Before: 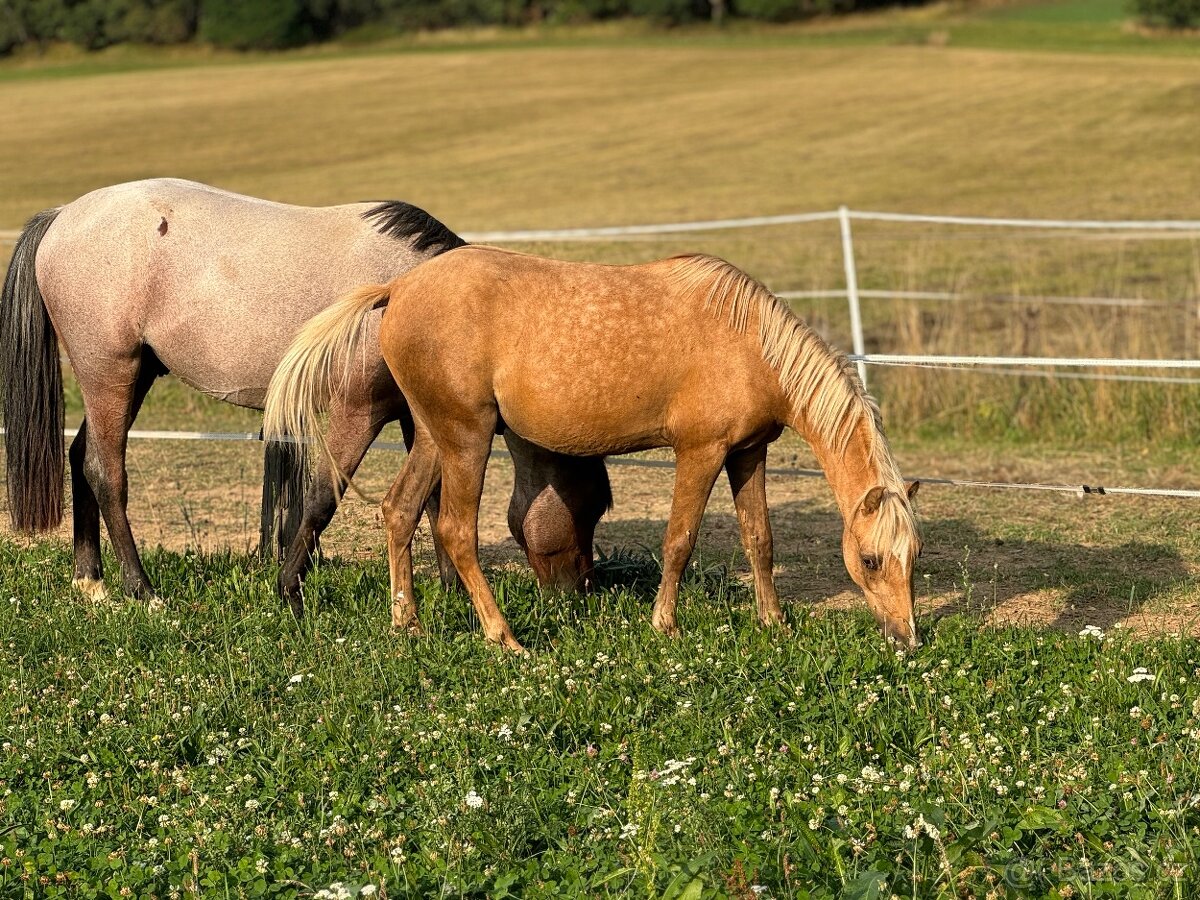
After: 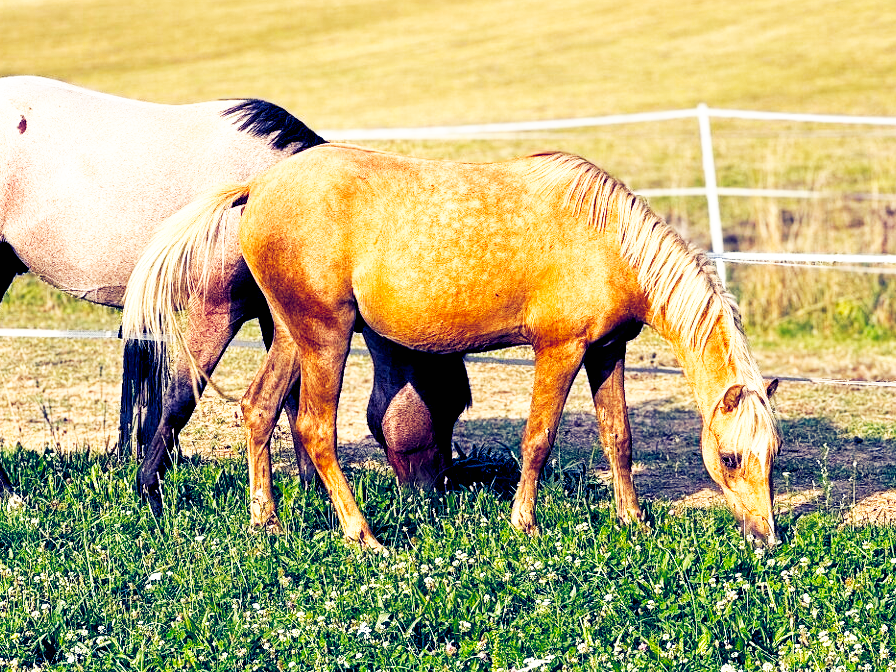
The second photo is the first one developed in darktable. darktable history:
crop and rotate: left 11.831%, top 11.346%, right 13.429%, bottom 13.899%
base curve: curves: ch0 [(0, 0) (0.007, 0.004) (0.027, 0.03) (0.046, 0.07) (0.207, 0.54) (0.442, 0.872) (0.673, 0.972) (1, 1)], preserve colors none
color balance rgb: shadows lift › luminance -41.13%, shadows lift › chroma 14.13%, shadows lift › hue 260°, power › luminance -3.76%, power › chroma 0.56%, power › hue 40.37°, highlights gain › luminance 16.81%, highlights gain › chroma 2.94%, highlights gain › hue 260°, global offset › luminance -0.29%, global offset › chroma 0.31%, global offset › hue 260°, perceptual saturation grading › global saturation 20%, perceptual saturation grading › highlights -13.92%, perceptual saturation grading › shadows 50%
